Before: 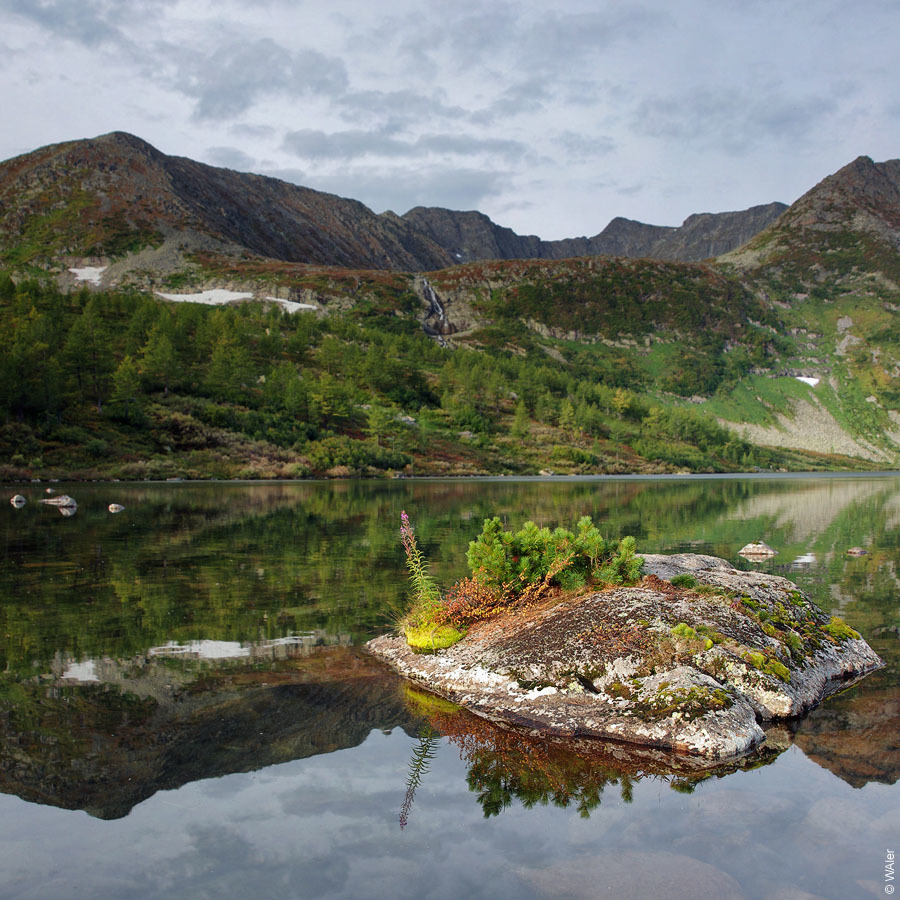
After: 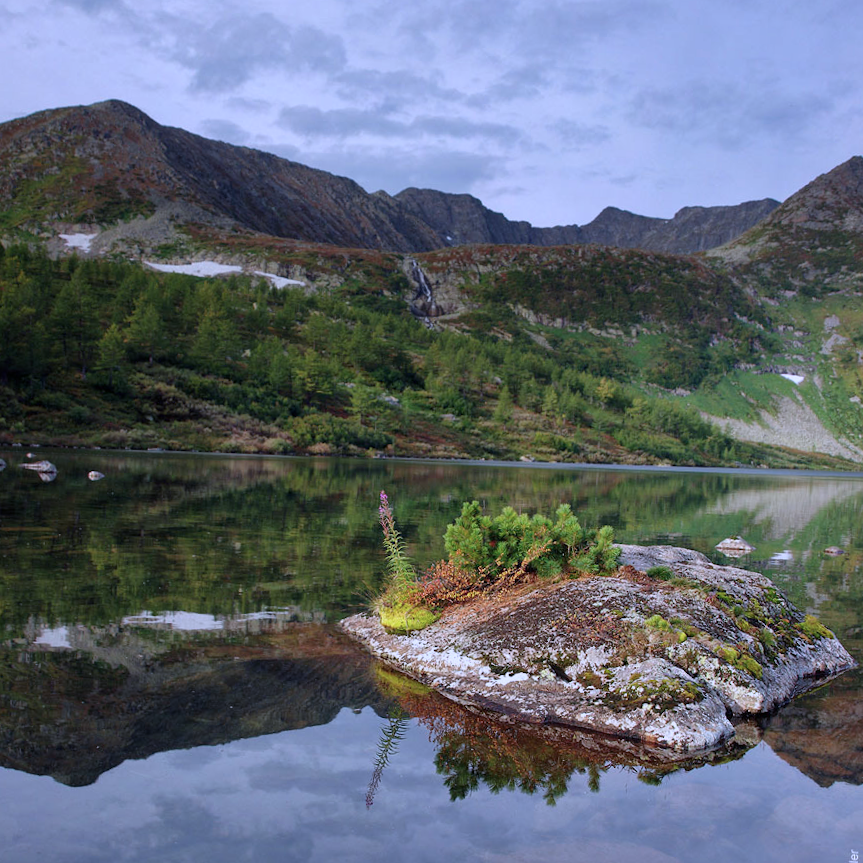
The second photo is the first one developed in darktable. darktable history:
crop and rotate: angle -2.47°
exposure: exposure -0.211 EV, compensate highlight preservation false
color calibration: illuminant as shot in camera, x 0.379, y 0.397, temperature 4129.1 K, saturation algorithm version 1 (2020)
